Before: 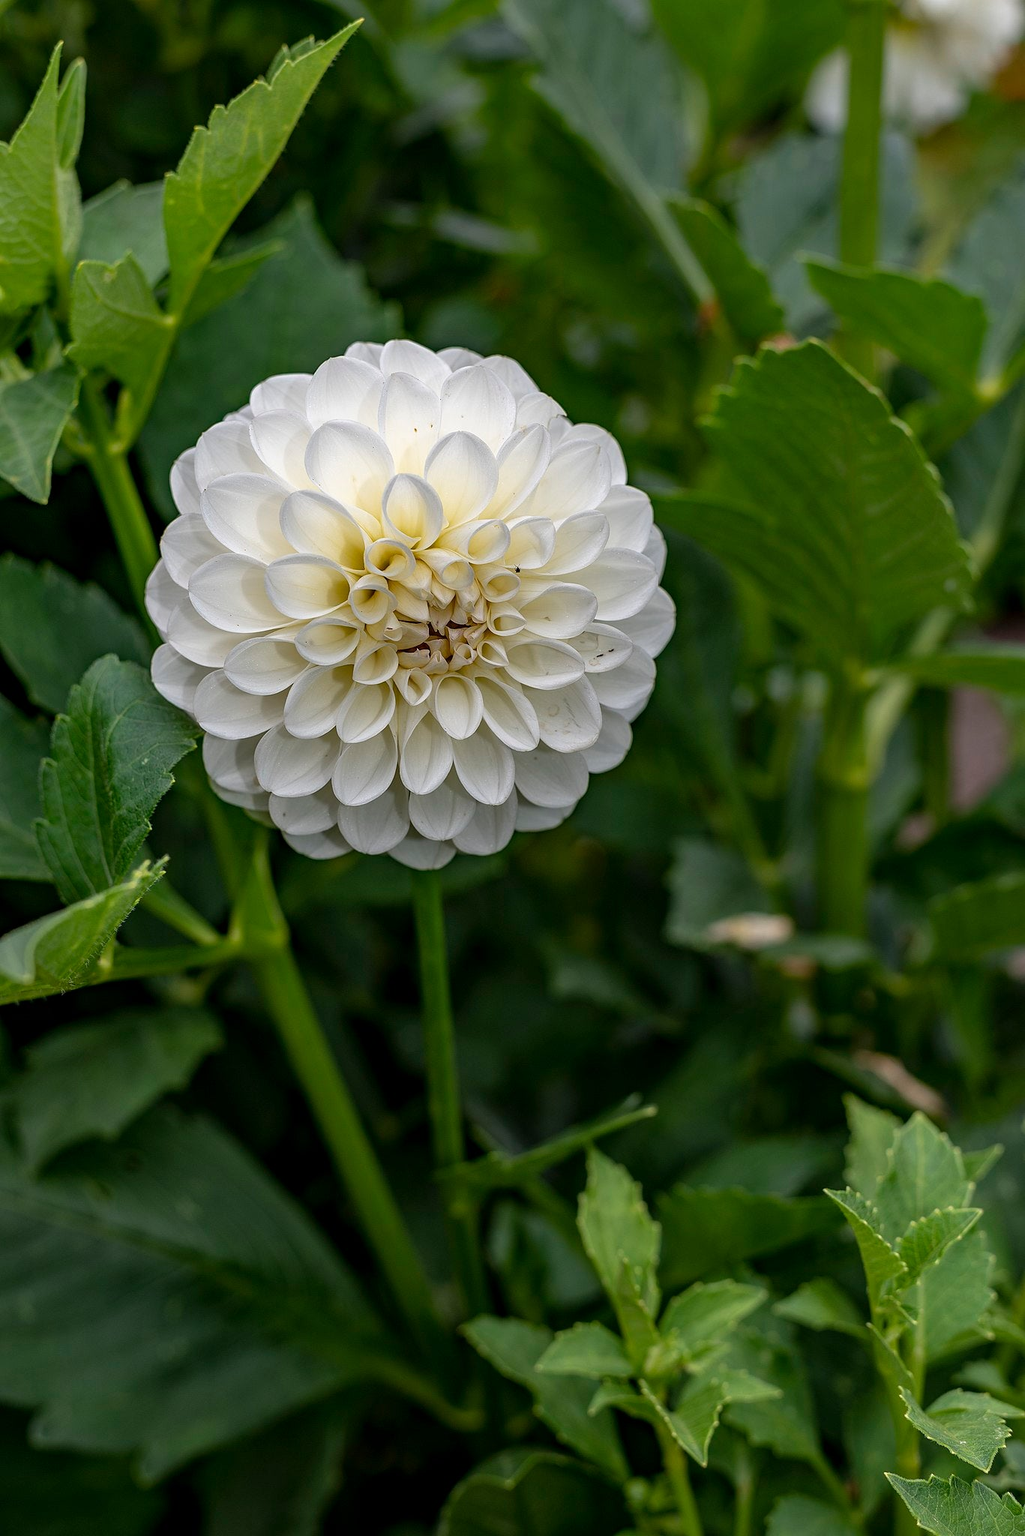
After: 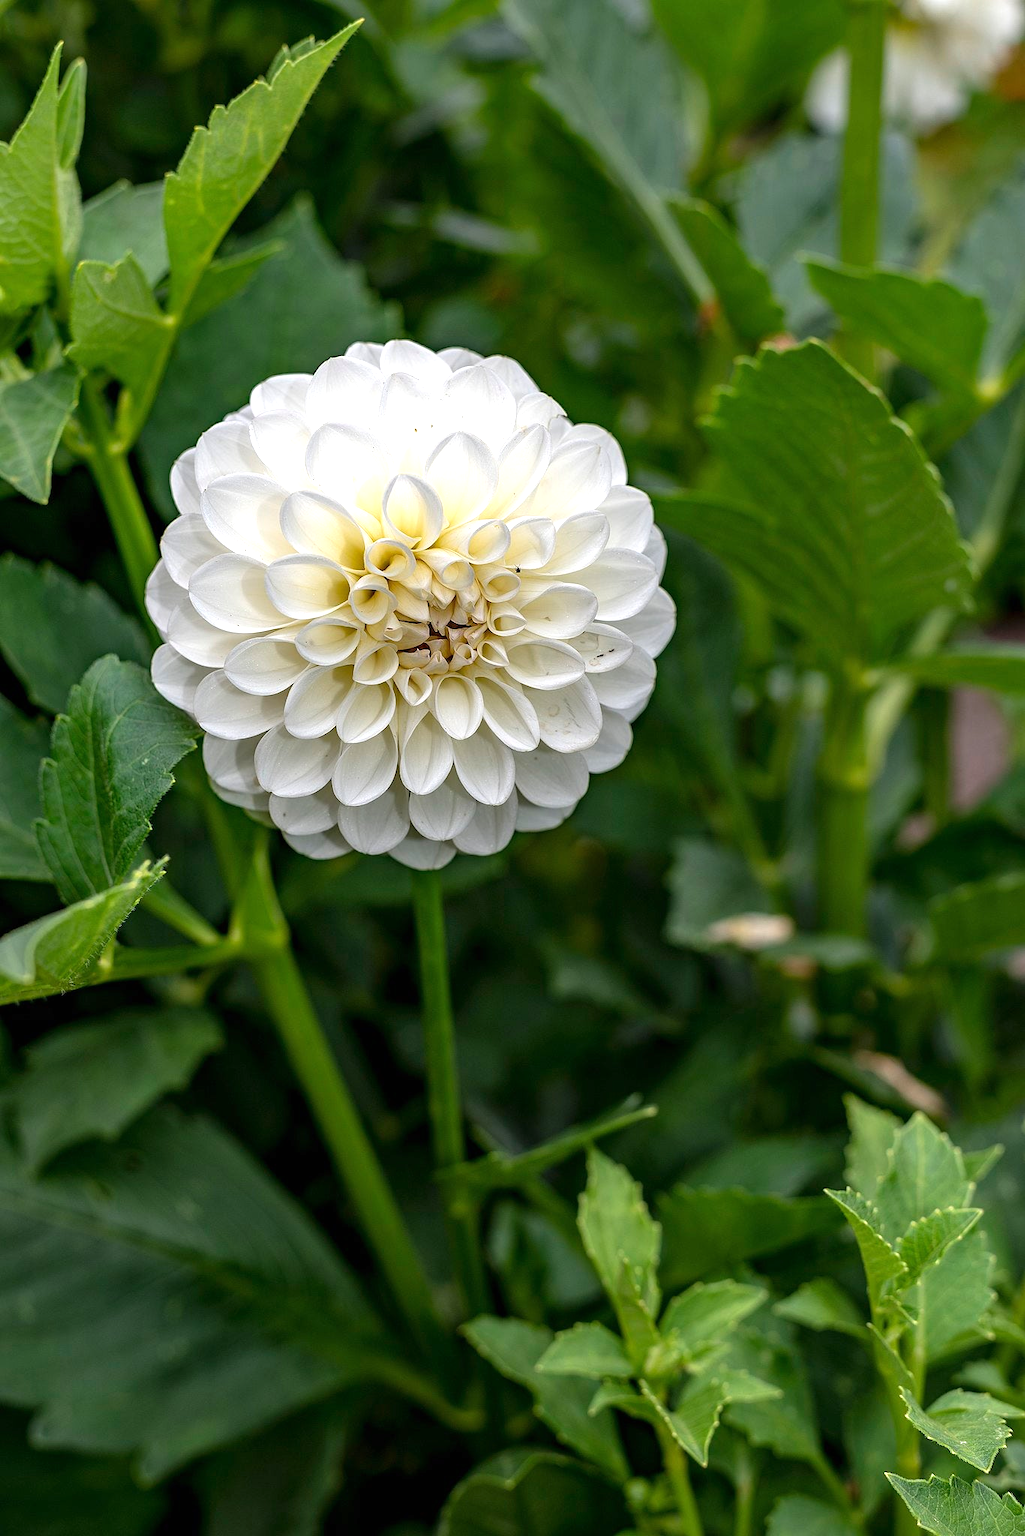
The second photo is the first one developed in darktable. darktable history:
exposure: black level correction 0, exposure 0.595 EV, compensate exposure bias true, compensate highlight preservation false
color correction: highlights a* -0.152, highlights b* 0.092
